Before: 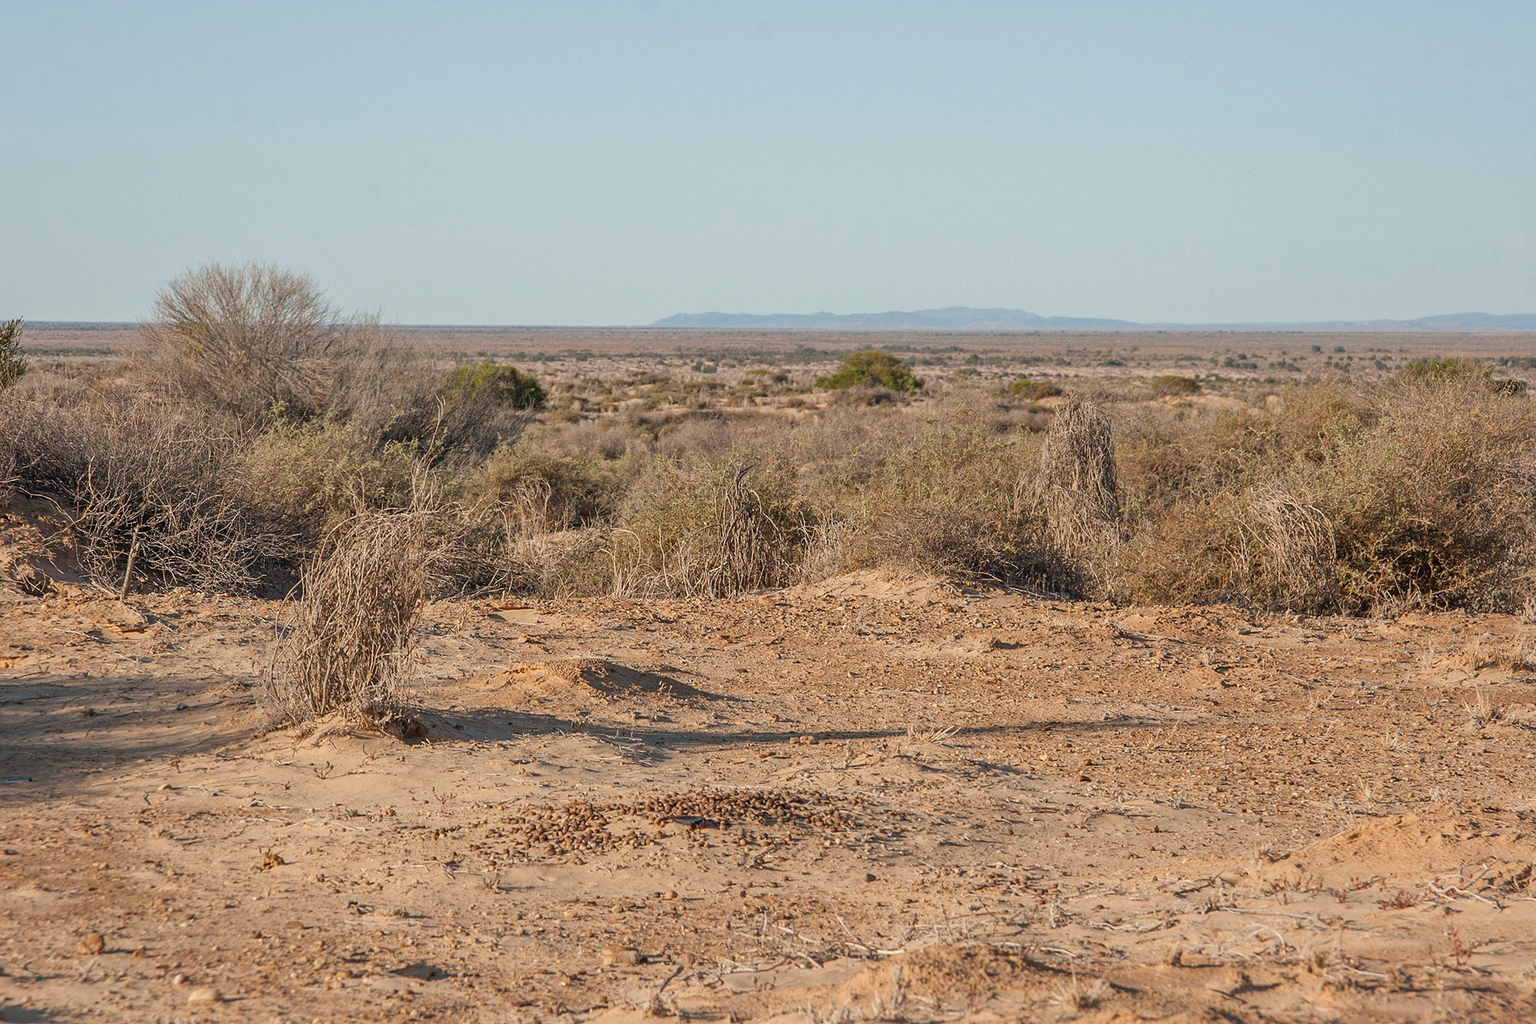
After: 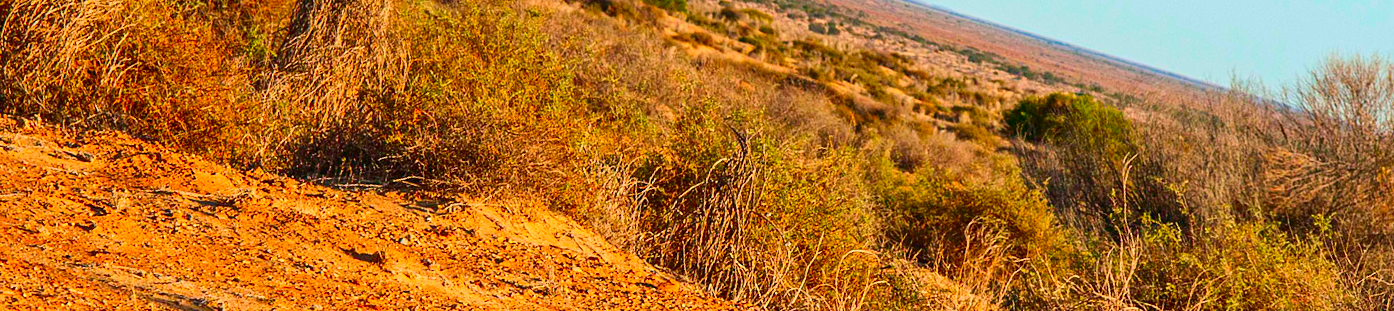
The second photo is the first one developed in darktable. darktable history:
crop and rotate: angle 16.12°, top 30.835%, bottom 35.653%
contrast brightness saturation: contrast 0.28
color correction: saturation 3
